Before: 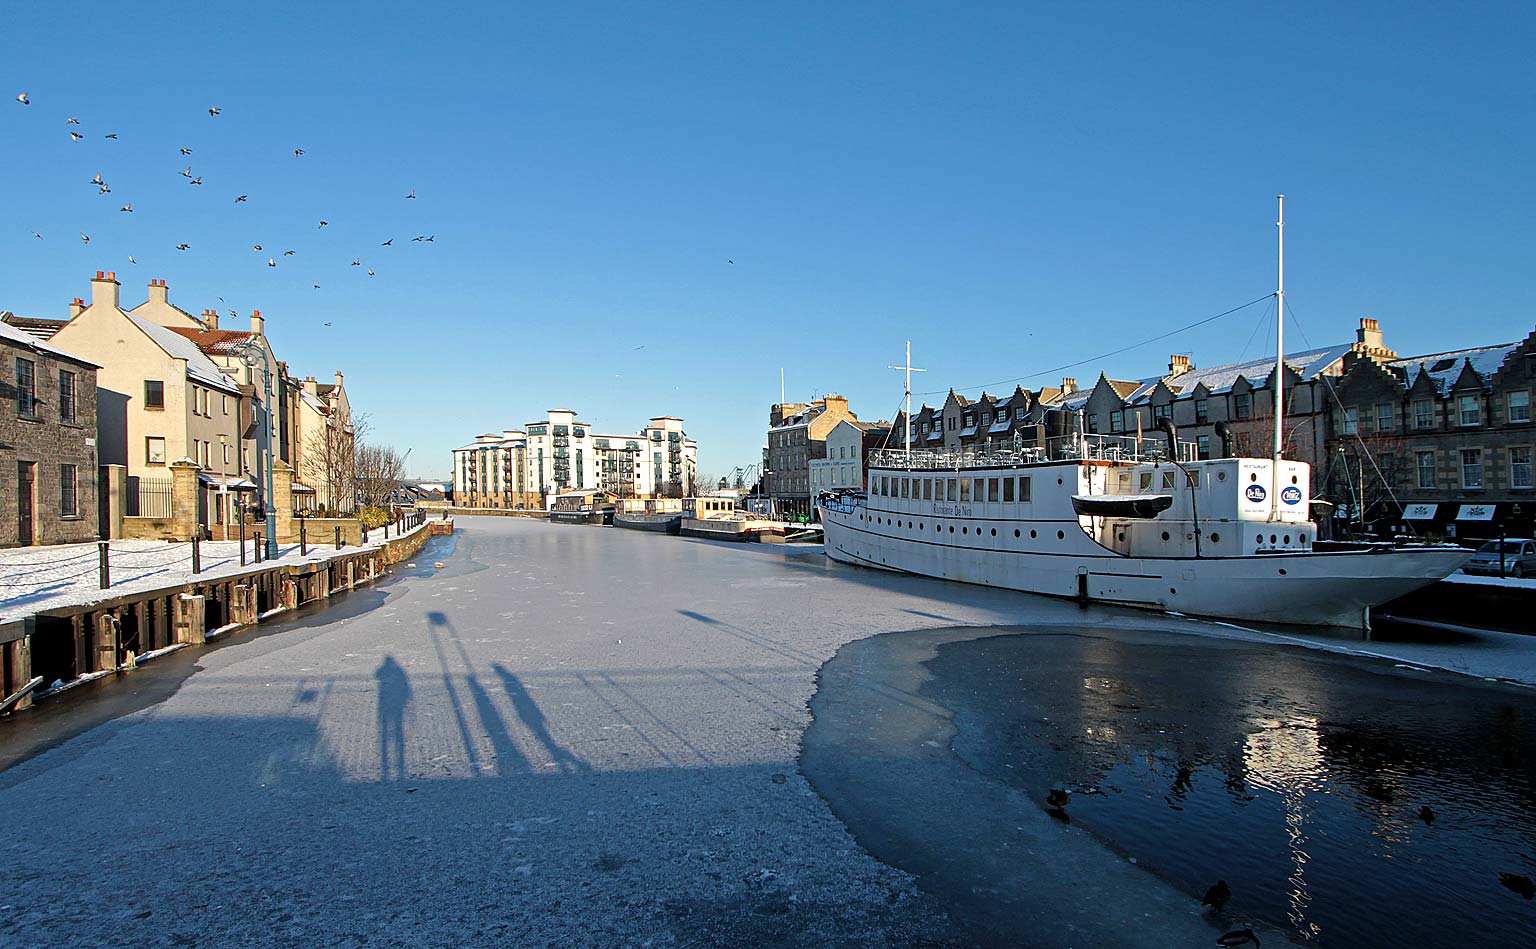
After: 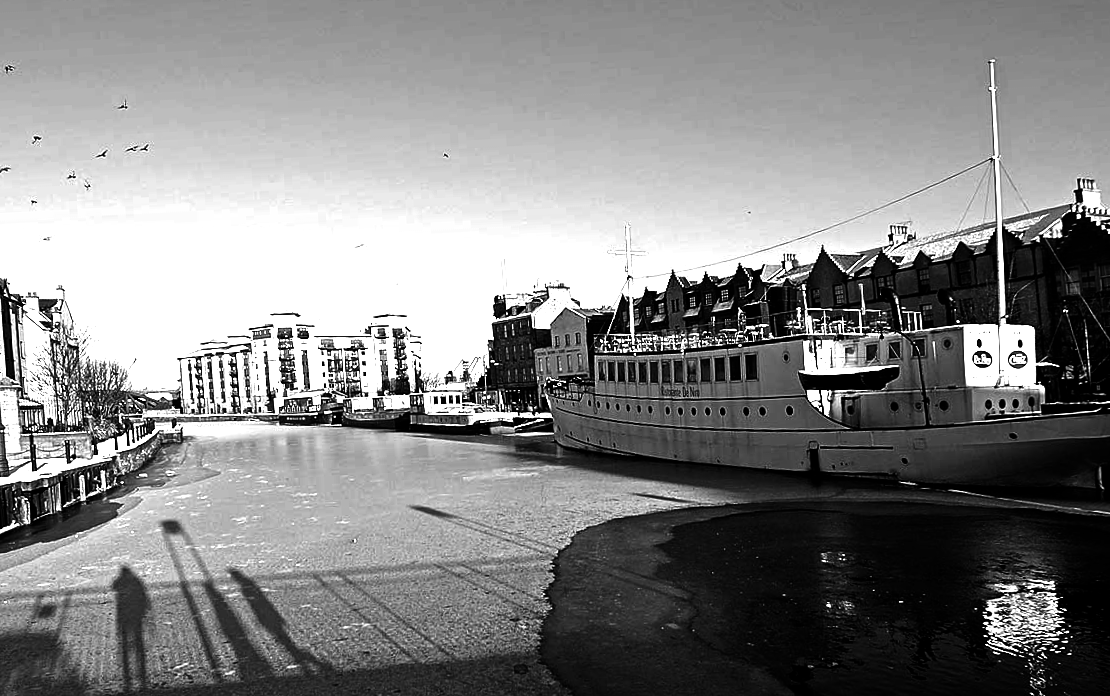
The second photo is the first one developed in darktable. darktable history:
rotate and perspective: rotation -3°, crop left 0.031, crop right 0.968, crop top 0.07, crop bottom 0.93
white balance: red 0.982, blue 1.018
tone equalizer: -8 EV -1.08 EV, -7 EV -1.01 EV, -6 EV -0.867 EV, -5 EV -0.578 EV, -3 EV 0.578 EV, -2 EV 0.867 EV, -1 EV 1.01 EV, +0 EV 1.08 EV, edges refinement/feathering 500, mask exposure compensation -1.57 EV, preserve details no
contrast brightness saturation: contrast -0.03, brightness -0.59, saturation -1
crop: left 16.768%, top 8.653%, right 8.362%, bottom 12.485%
exposure: exposure 0.217 EV, compensate highlight preservation false
